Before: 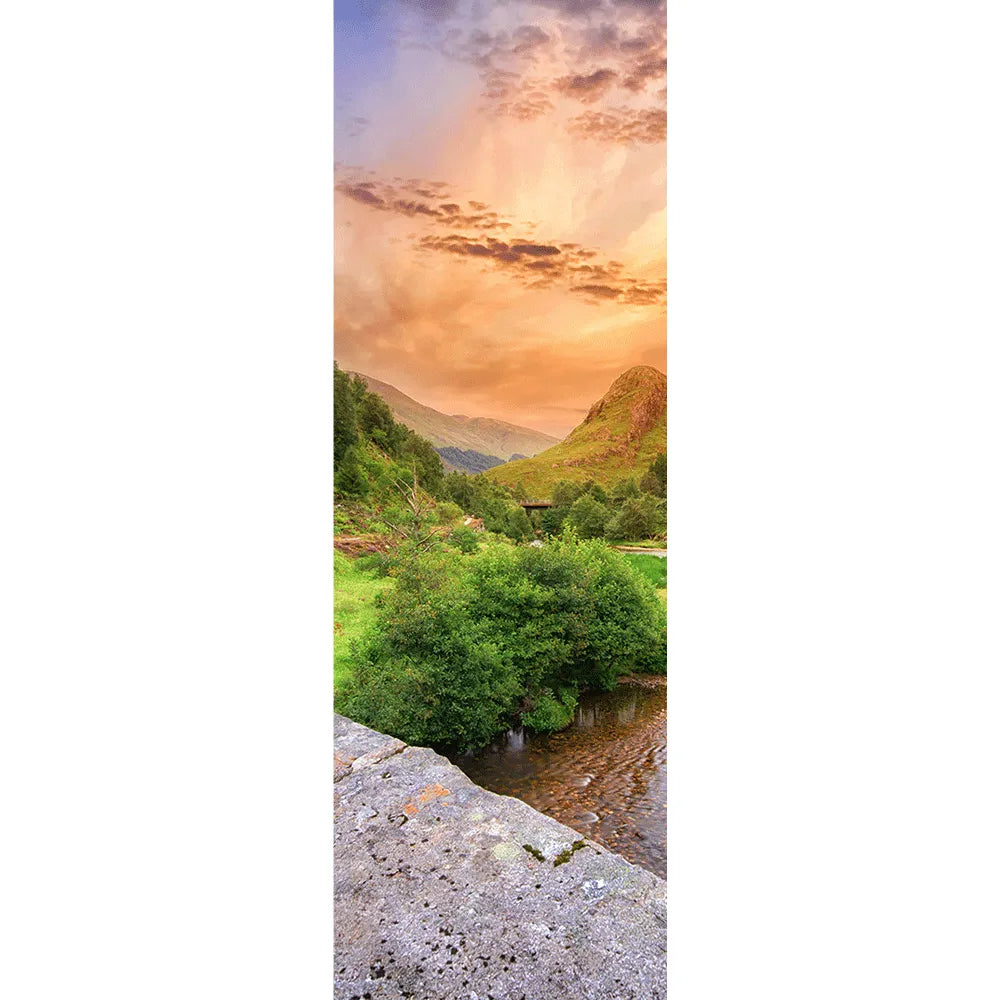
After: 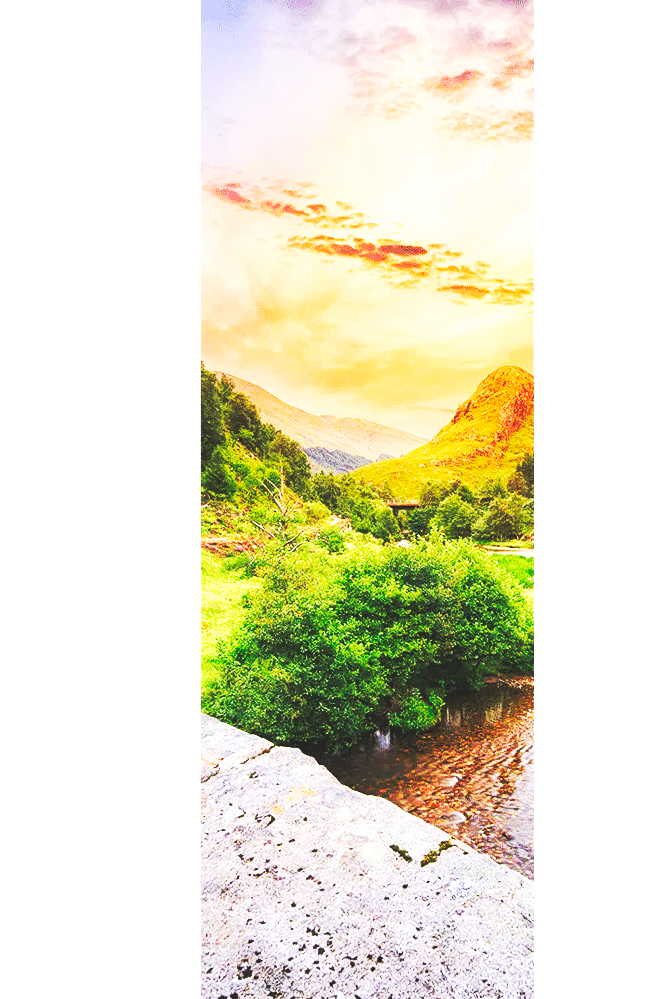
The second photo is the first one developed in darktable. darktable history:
haze removal: strength 0.52, distance 0.923, compatibility mode true, adaptive false
base curve: curves: ch0 [(0, 0.015) (0.085, 0.116) (0.134, 0.298) (0.19, 0.545) (0.296, 0.764) (0.599, 0.982) (1, 1)], preserve colors none
crop and rotate: left 13.352%, right 20.034%
